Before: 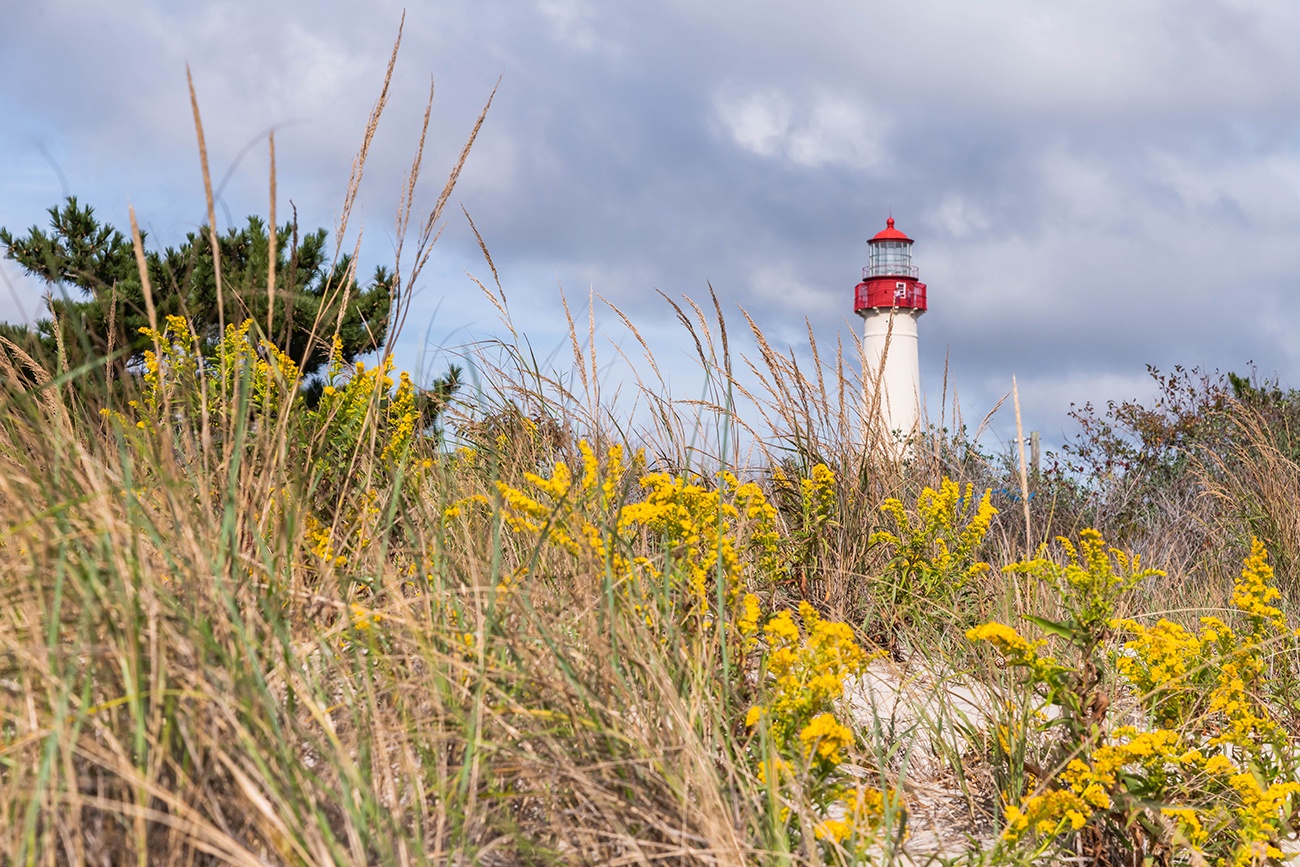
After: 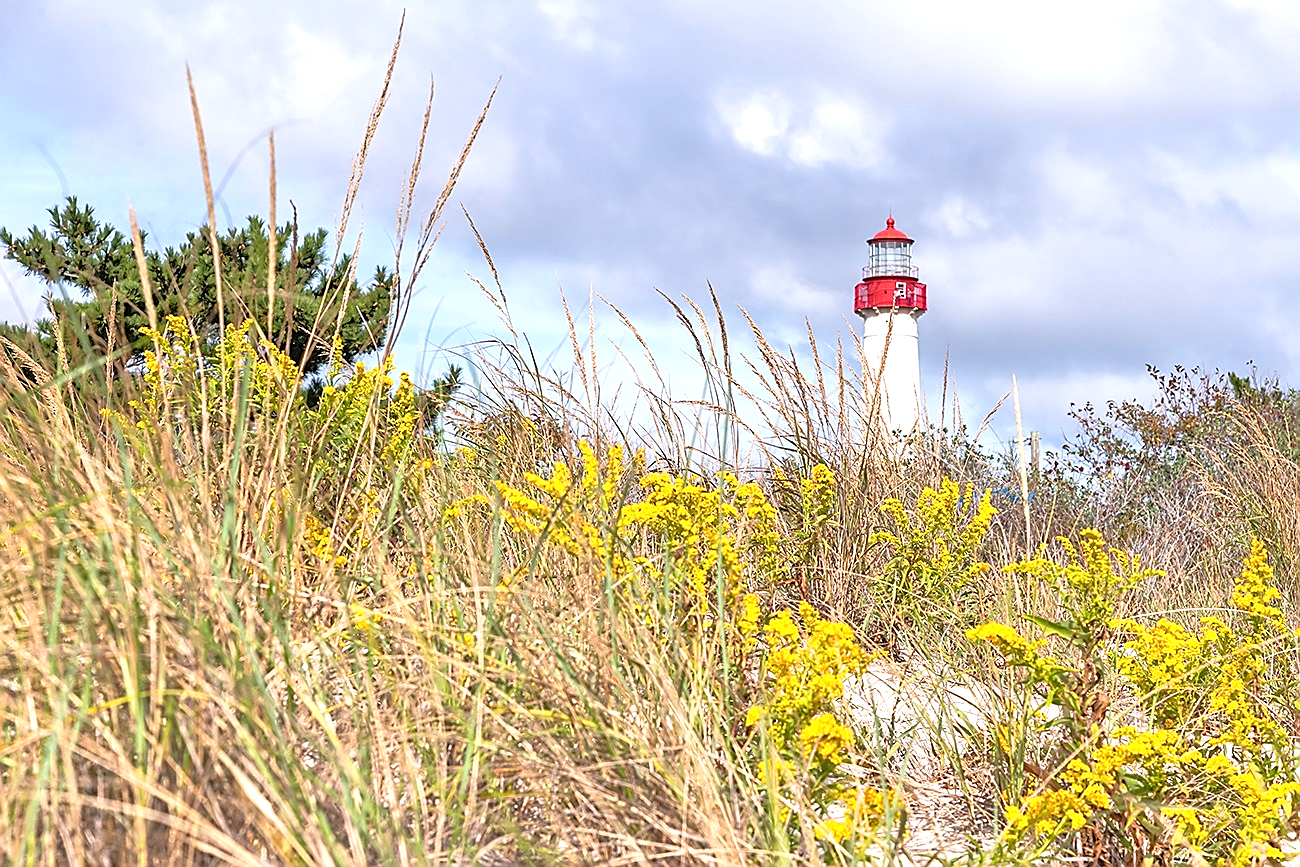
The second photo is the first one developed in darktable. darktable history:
tone equalizer: -7 EV 0.15 EV, -6 EV 0.6 EV, -5 EV 1.15 EV, -4 EV 1.33 EV, -3 EV 1.15 EV, -2 EV 0.6 EV, -1 EV 0.15 EV, mask exposure compensation -0.5 EV
exposure: exposure 0.661 EV, compensate highlight preservation false
sharpen: radius 1.4, amount 1.25, threshold 0.7
